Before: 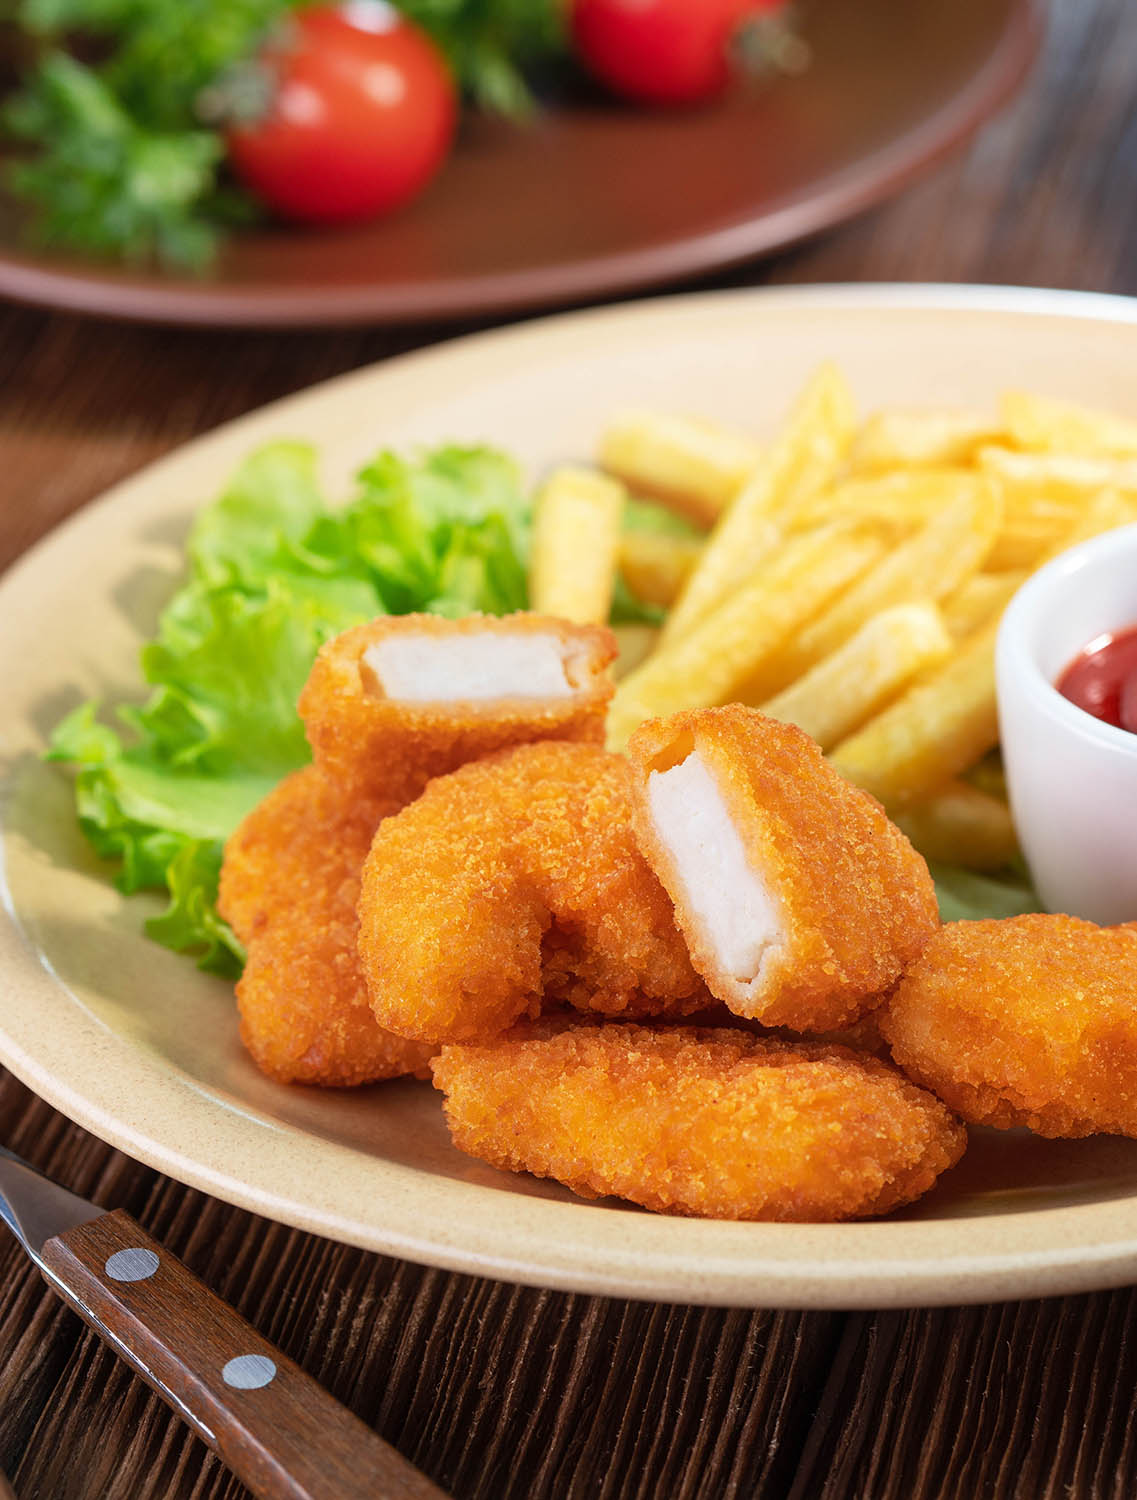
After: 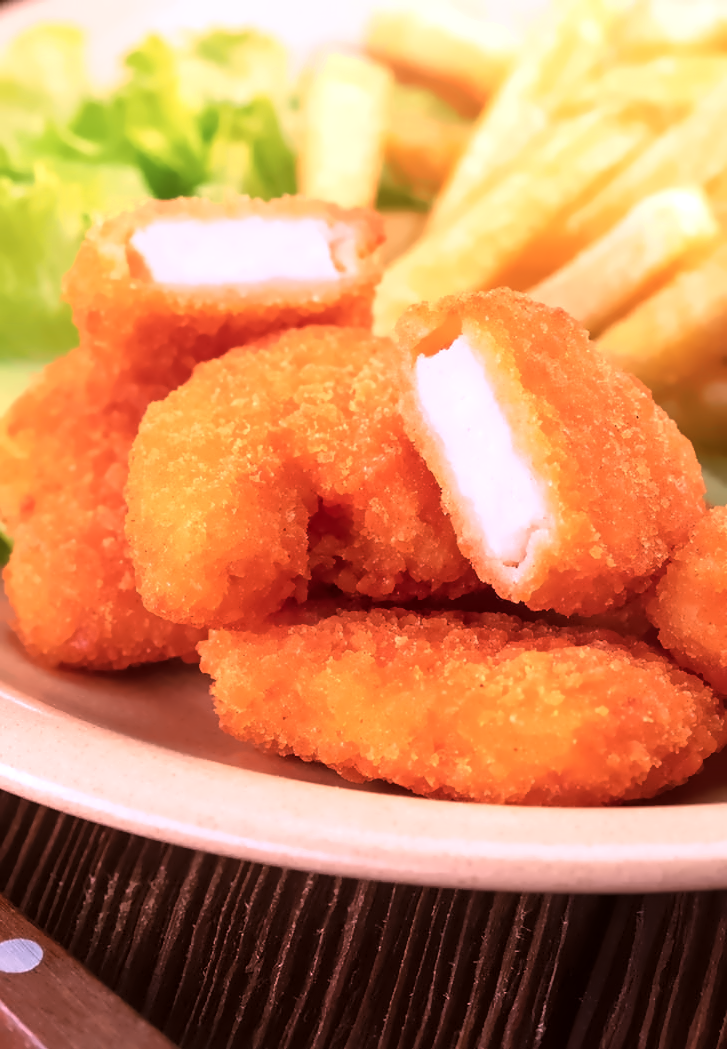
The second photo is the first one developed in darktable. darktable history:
denoise (profiled): patch size 2, strength 4, preserve shadows 1.02, bias correction -0.395, scattering 0.3, a [0, 0, 0]
exposure: exposure 0.05 EV
tone equalizer: -8 EV 0.02 EV, -7 EV 0.137 EV, -6 EV 0.249 EV, -5 EV 0.199 EV, -4 EV 0.104 EV, -3 EV 0.307 EV, -2 EV 0.428 EV, -1 EV 0.391 EV, +0 EV 0.398 EV, mask contrast compensation 0.05 EV
color equalizer: on, module defaults
color correction: highlights a* 19.89, highlights b* -8.27, shadows a* 2.46, shadows b* 1.79
crop: left 20.514%, top 27.742%, right 15.488%, bottom 2.286%
